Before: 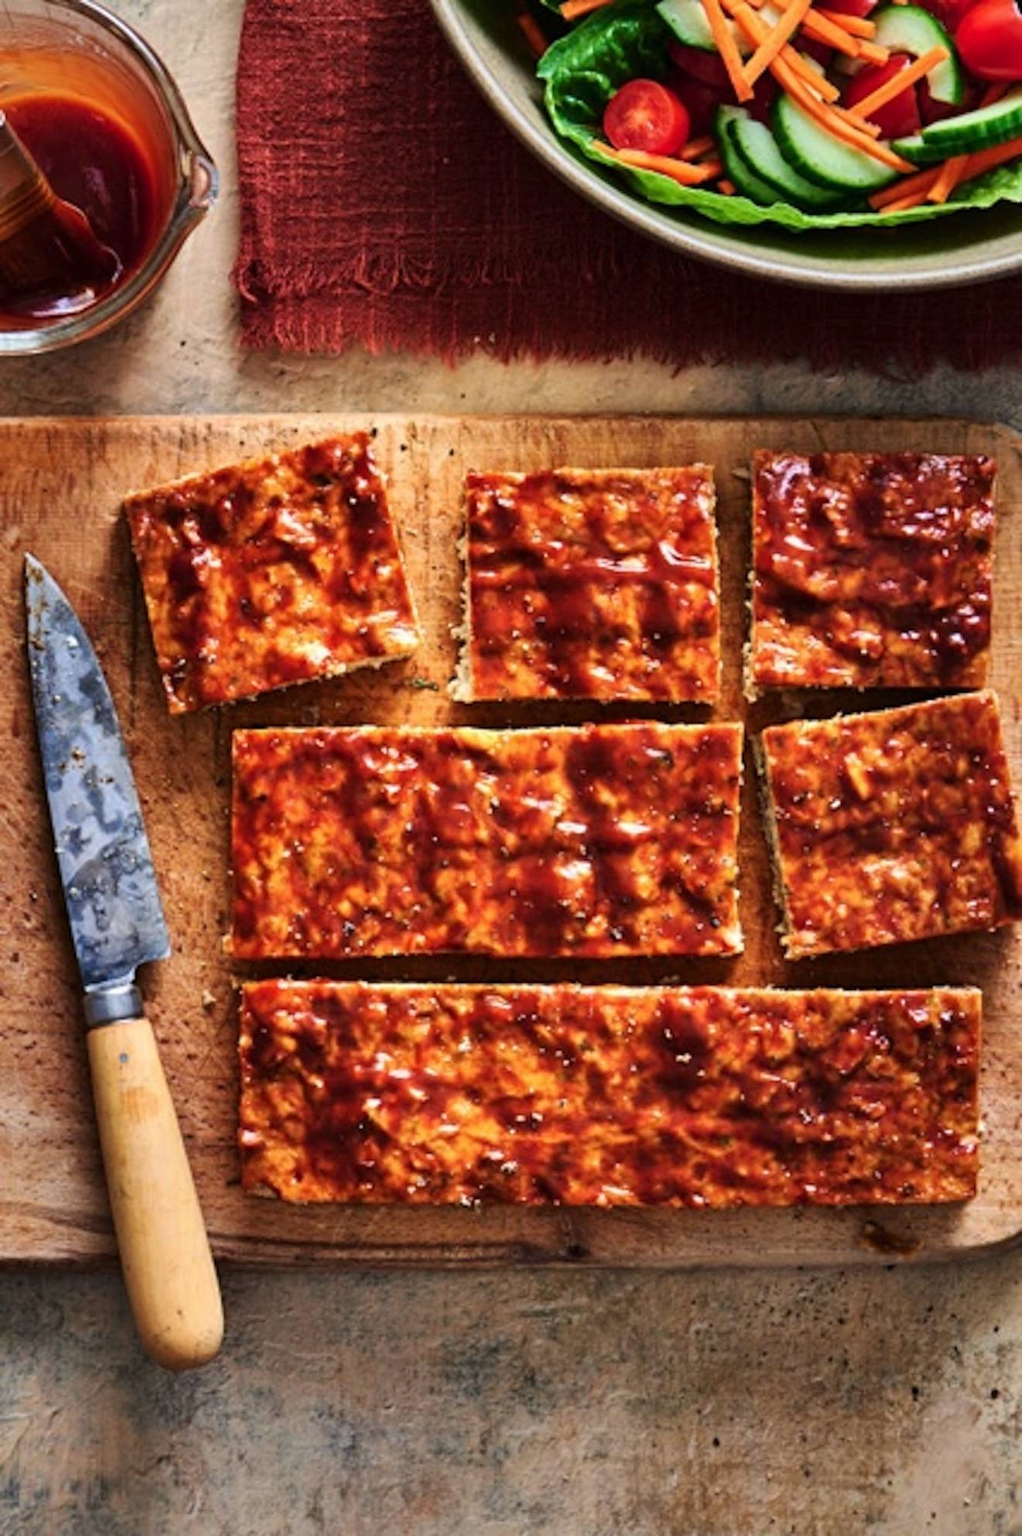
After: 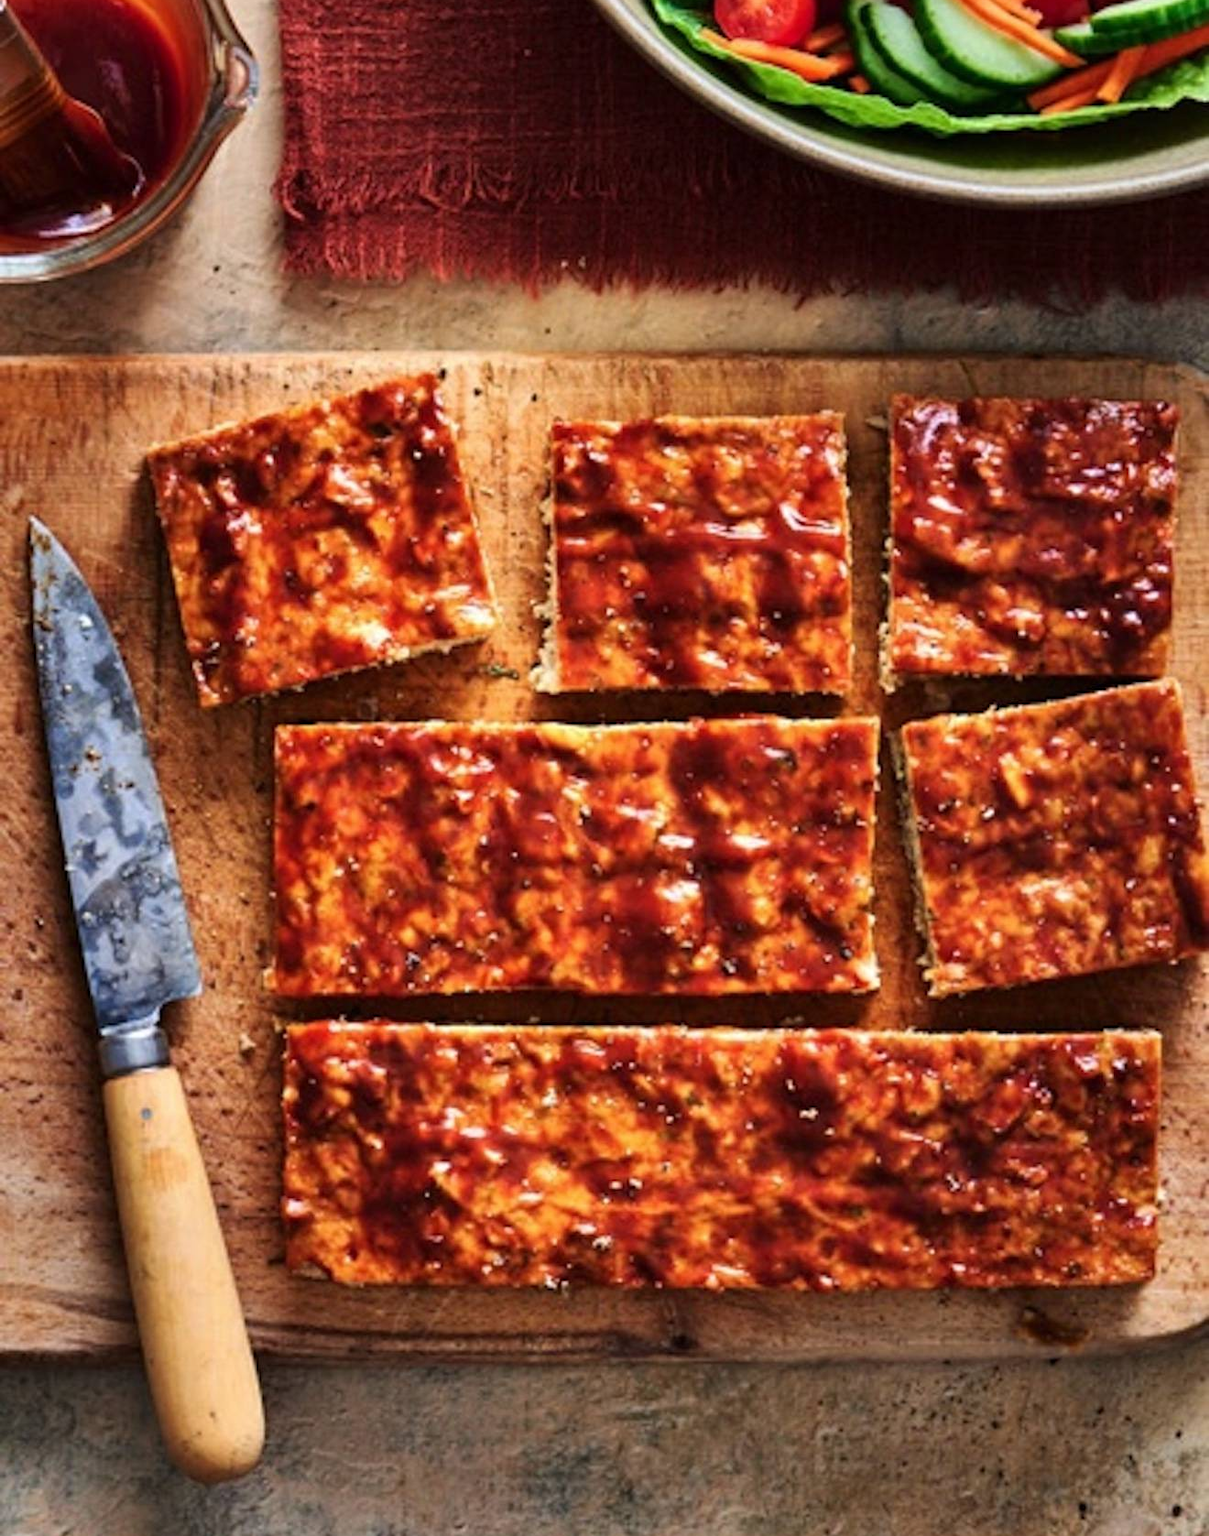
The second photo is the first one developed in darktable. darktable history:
tone equalizer: edges refinement/feathering 500, mask exposure compensation -1.57 EV, preserve details no
crop: top 7.577%, bottom 7.813%
